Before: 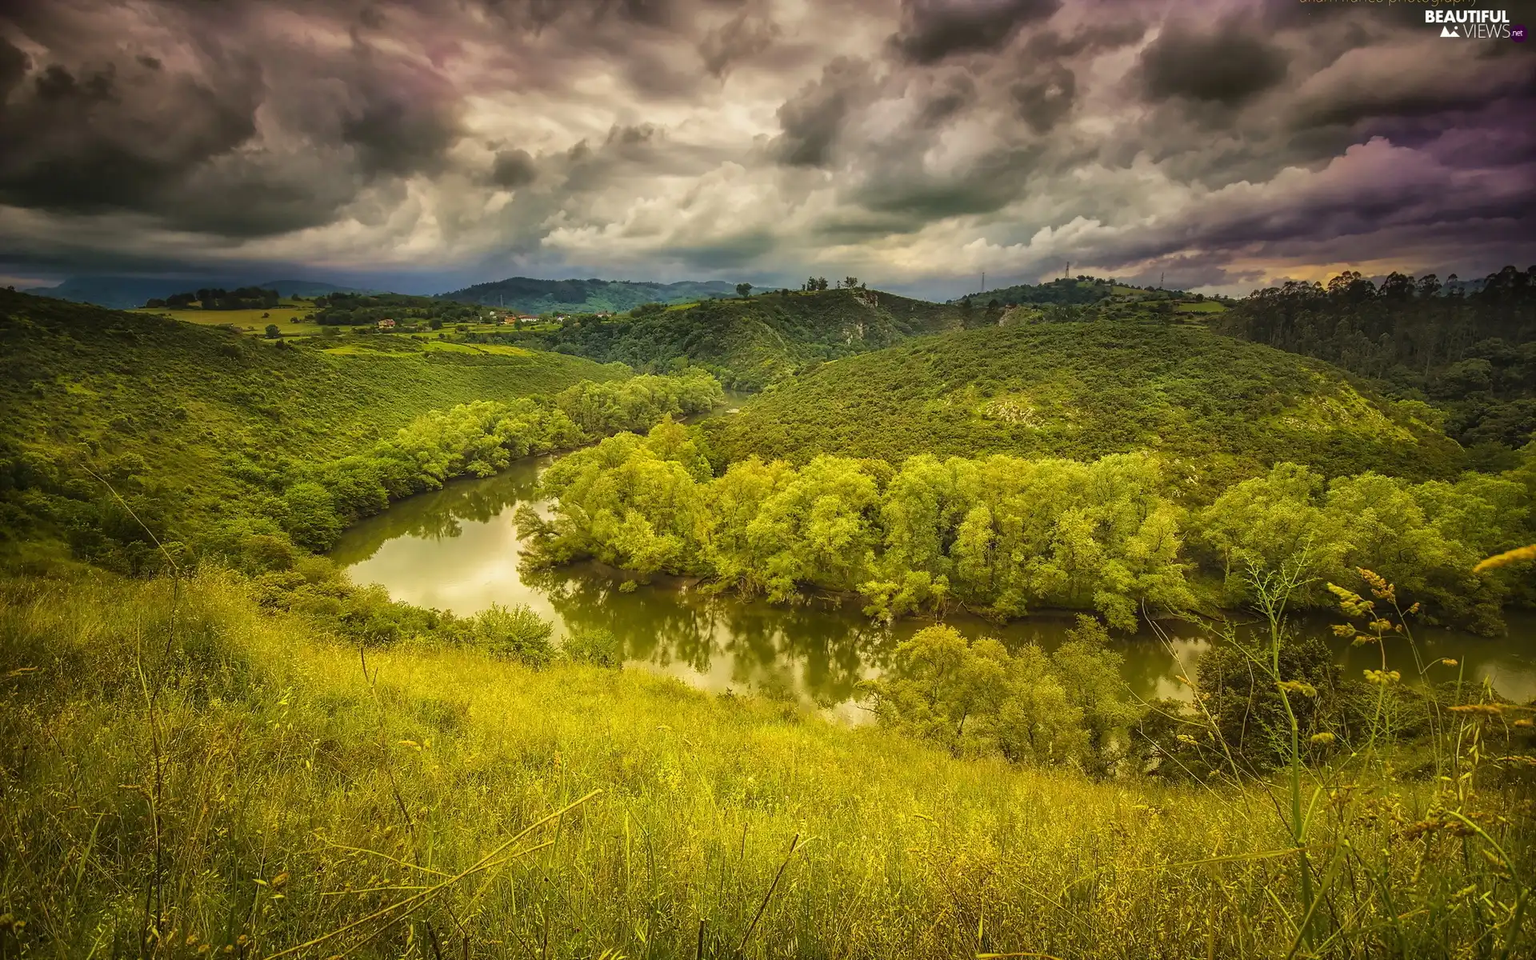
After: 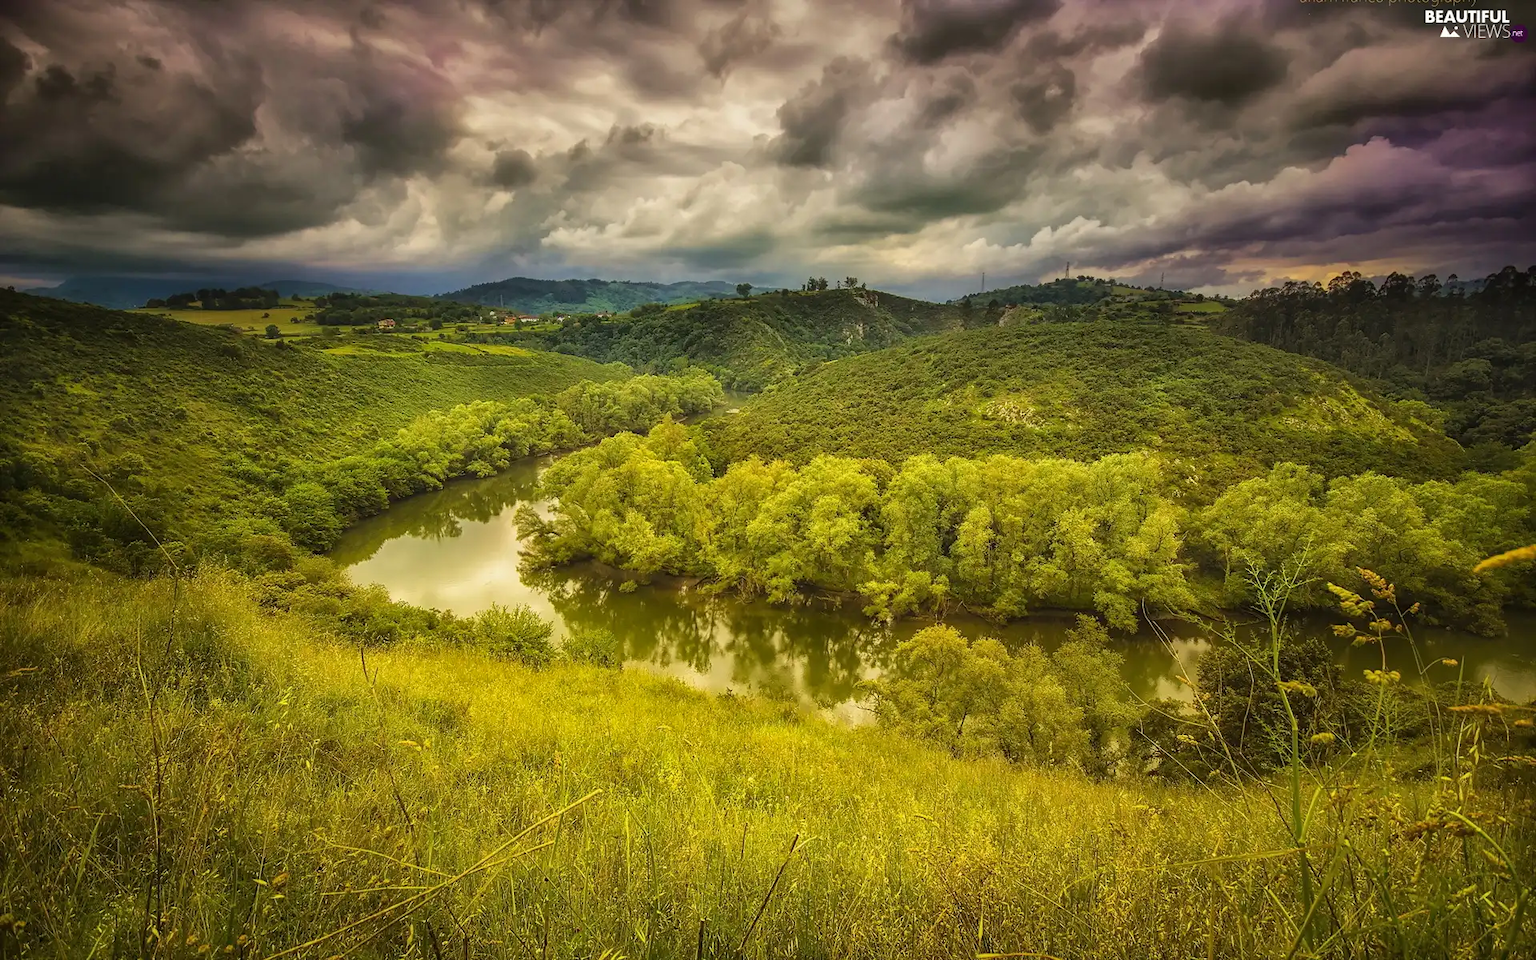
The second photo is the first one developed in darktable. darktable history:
shadows and highlights: shadows 5.96, soften with gaussian
